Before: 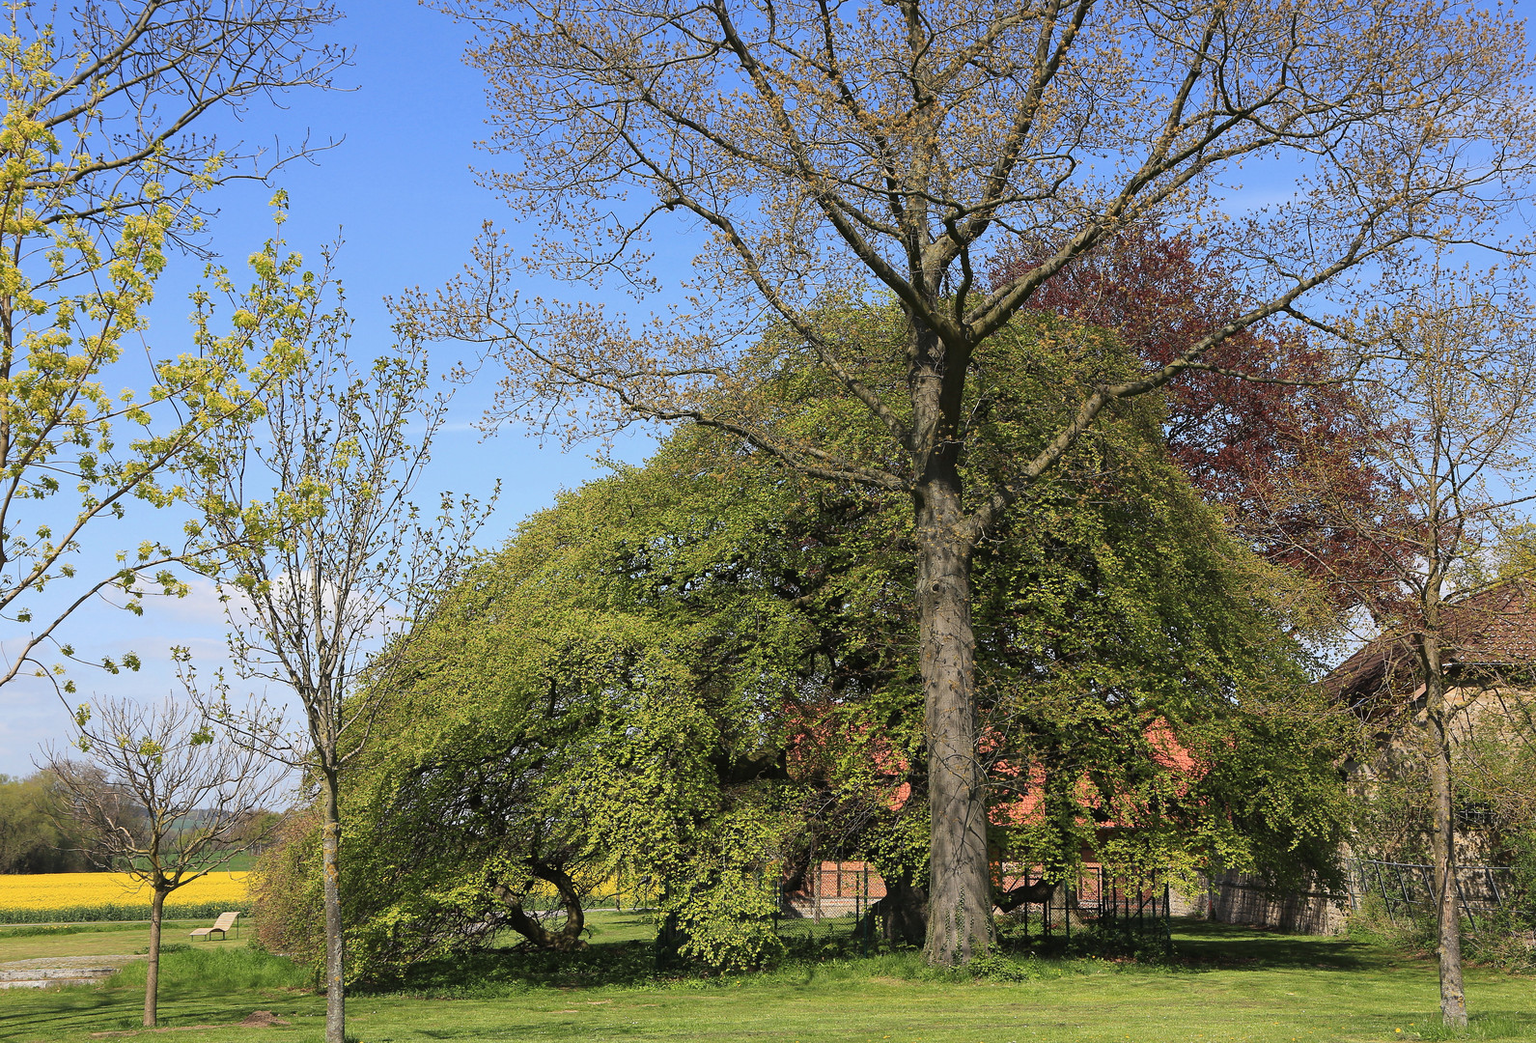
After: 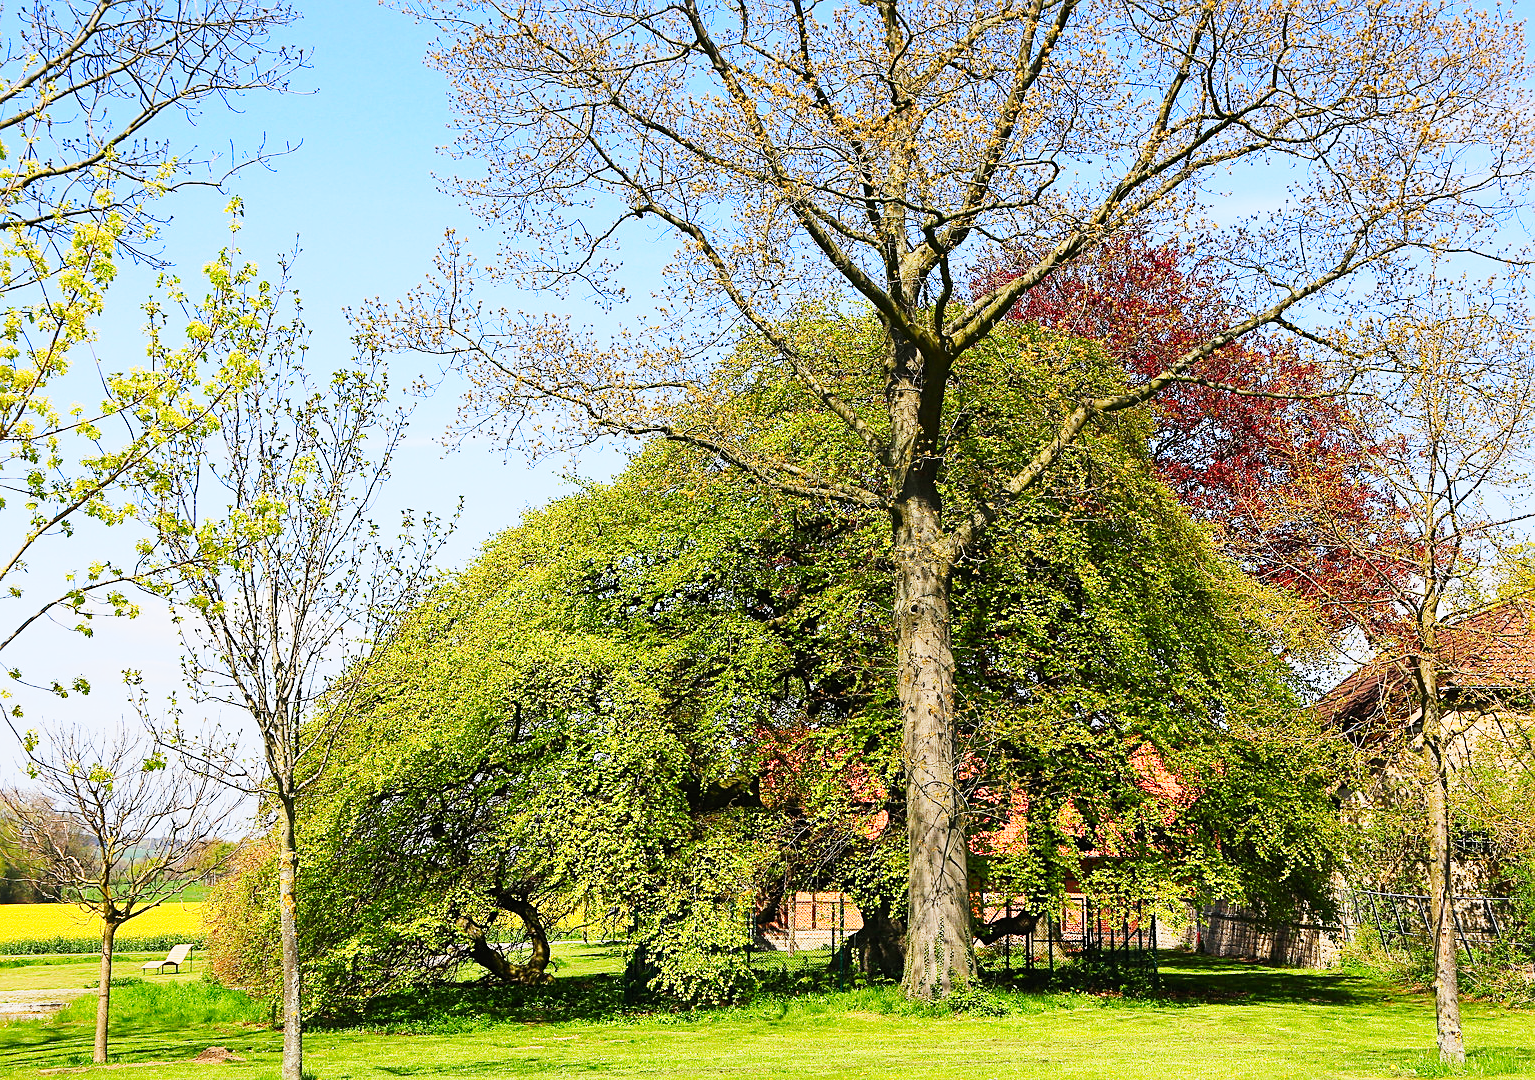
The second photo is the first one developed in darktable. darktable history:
crop and rotate: left 3.459%
sharpen: on, module defaults
contrast brightness saturation: saturation 0.481
base curve: curves: ch0 [(0, 0) (0, 0.001) (0.001, 0.001) (0.004, 0.002) (0.007, 0.004) (0.015, 0.013) (0.033, 0.045) (0.052, 0.096) (0.075, 0.17) (0.099, 0.241) (0.163, 0.42) (0.219, 0.55) (0.259, 0.616) (0.327, 0.722) (0.365, 0.765) (0.522, 0.873) (0.547, 0.881) (0.689, 0.919) (0.826, 0.952) (1, 1)], preserve colors none
